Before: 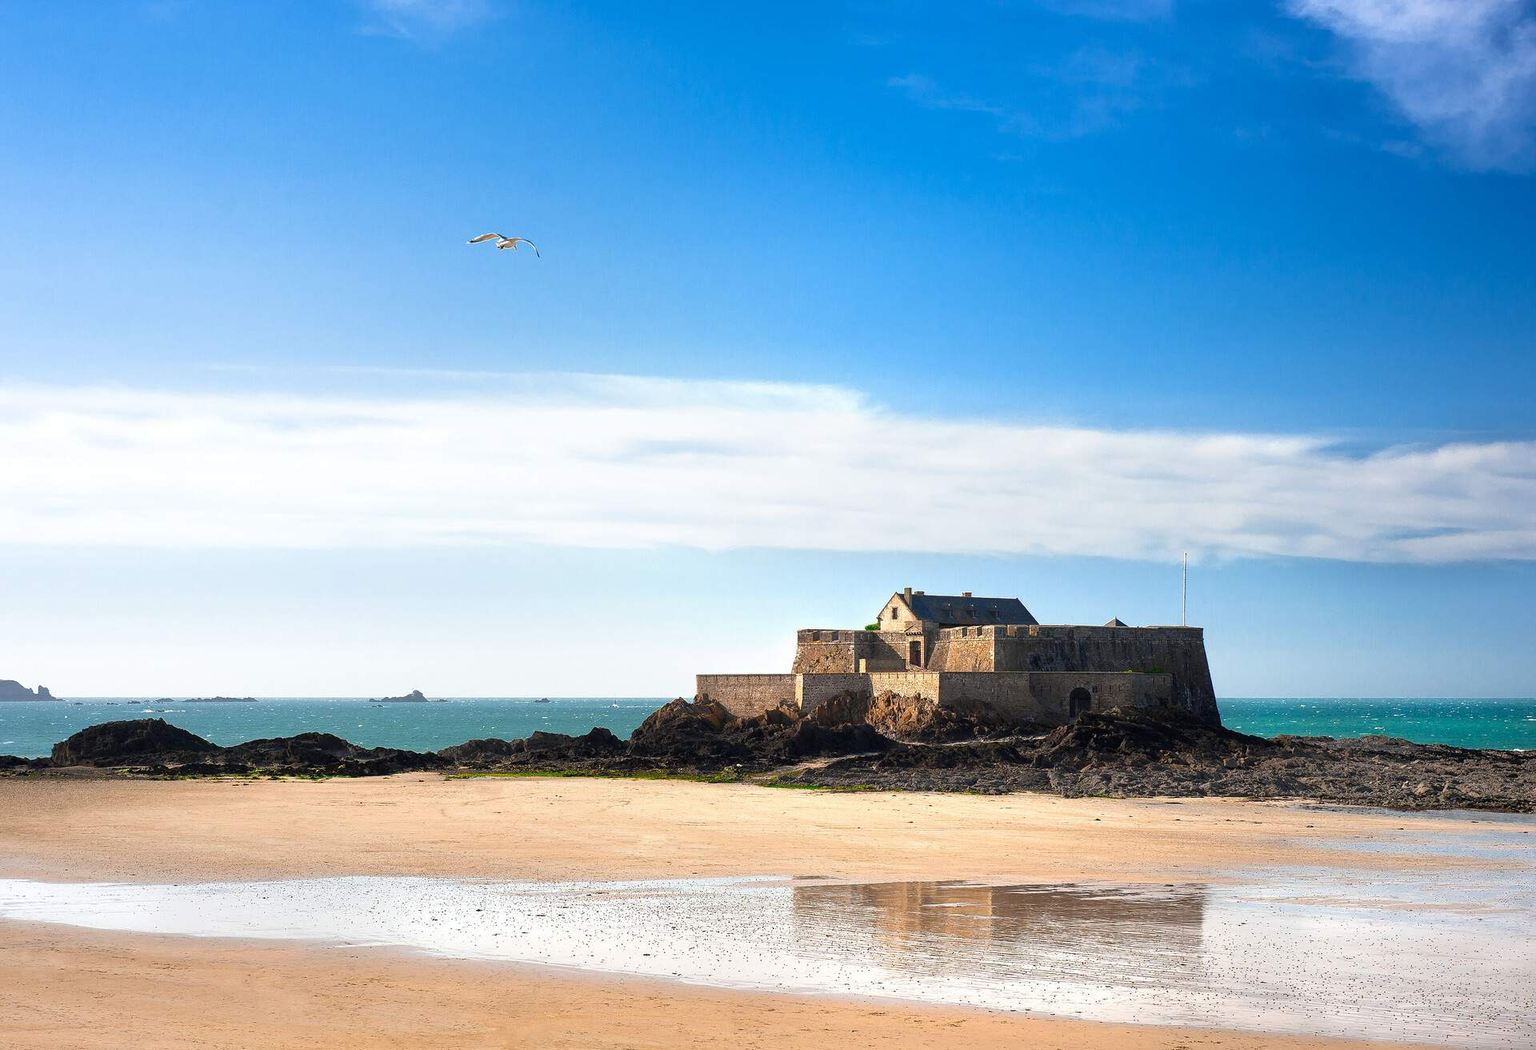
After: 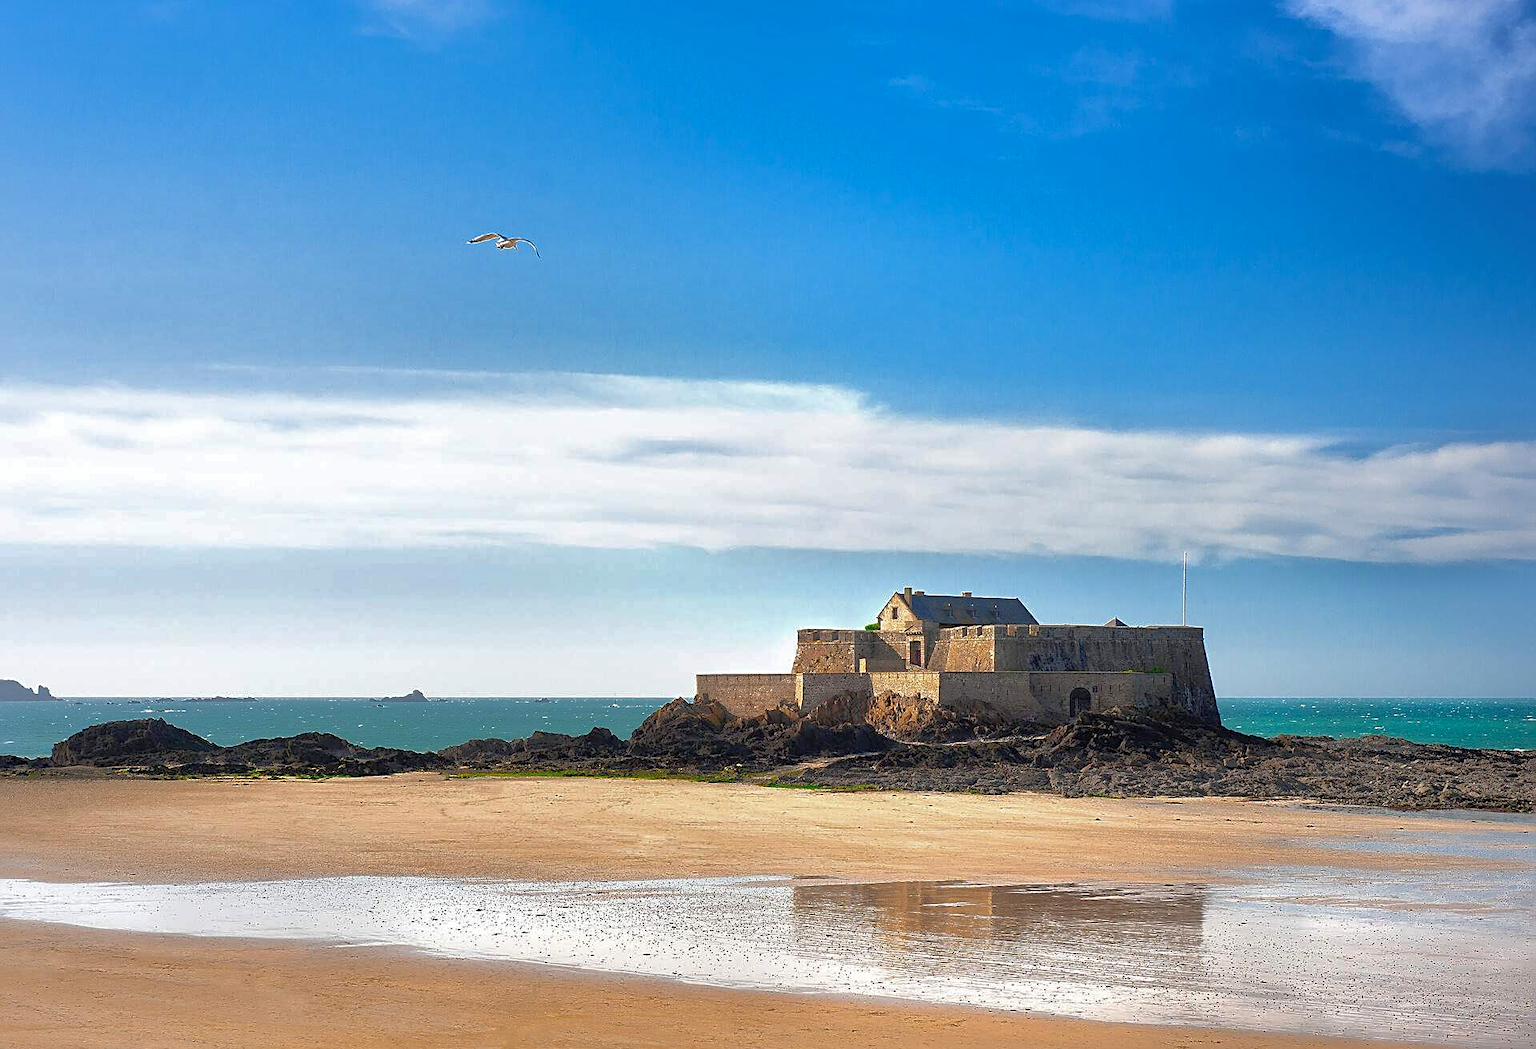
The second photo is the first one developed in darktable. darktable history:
shadows and highlights: shadows 58.21, highlights -60
sharpen: on, module defaults
